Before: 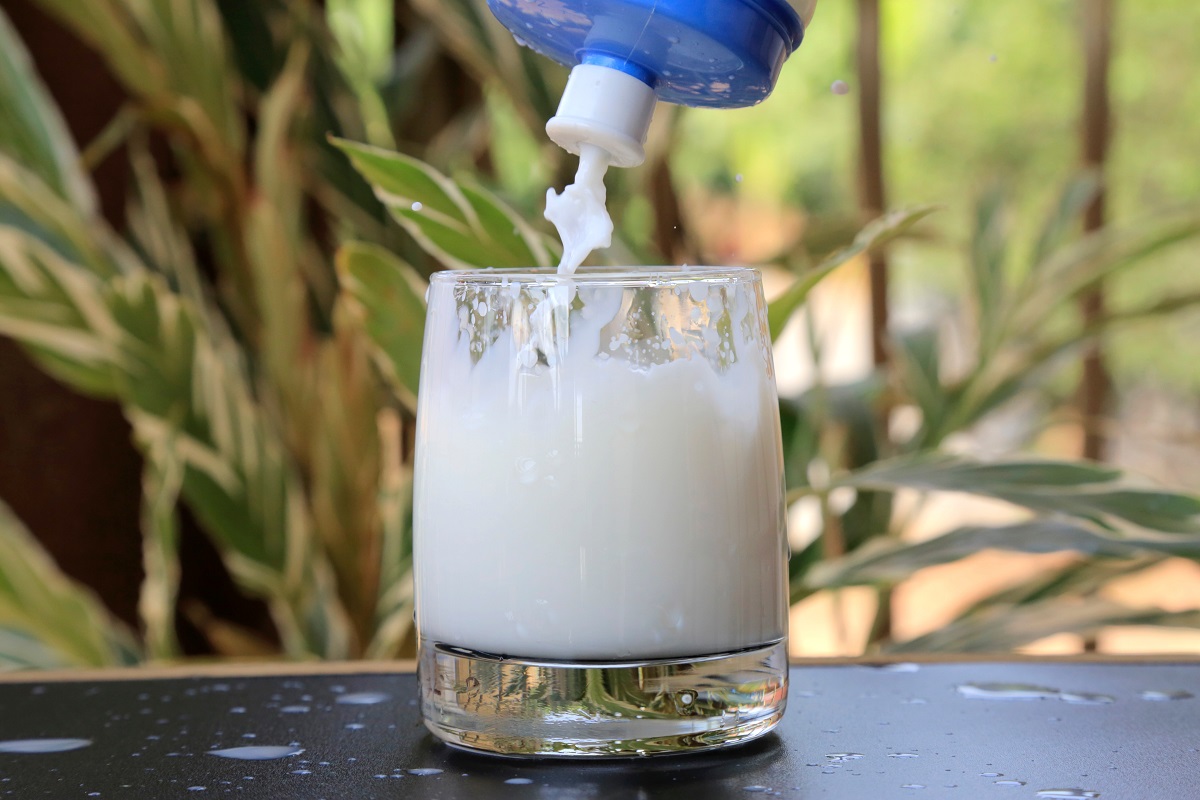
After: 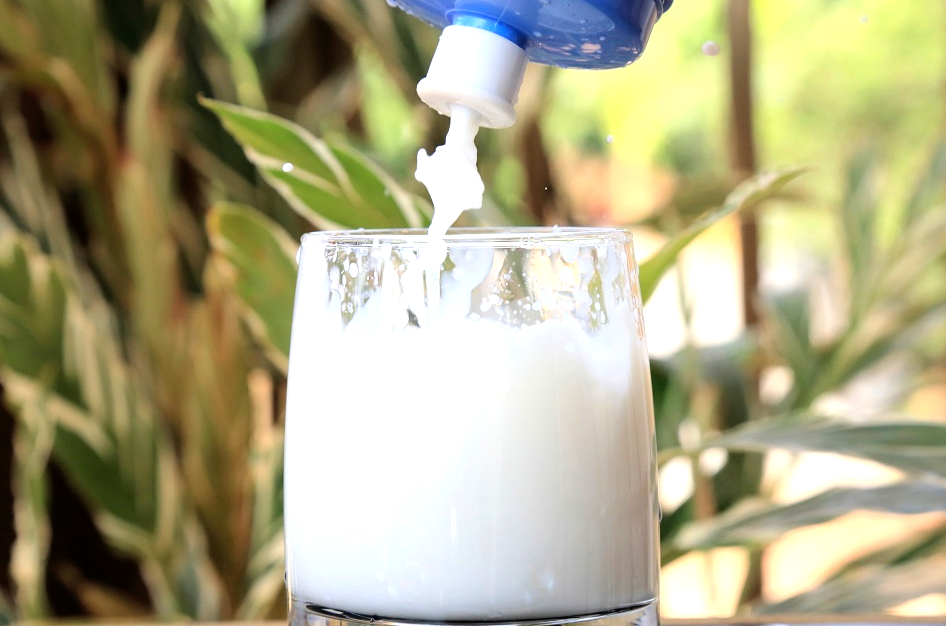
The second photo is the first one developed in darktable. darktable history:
crop and rotate: left 10.779%, top 5.05%, right 10.386%, bottom 16.625%
tone equalizer: -8 EV -0.764 EV, -7 EV -0.705 EV, -6 EV -0.567 EV, -5 EV -0.421 EV, -3 EV 0.379 EV, -2 EV 0.6 EV, -1 EV 0.697 EV, +0 EV 0.756 EV
